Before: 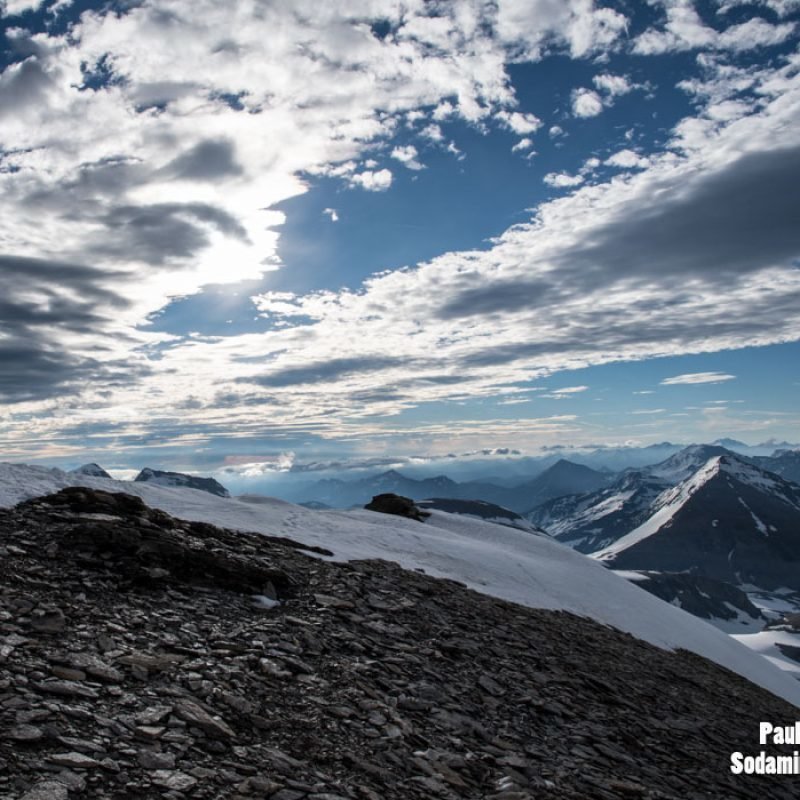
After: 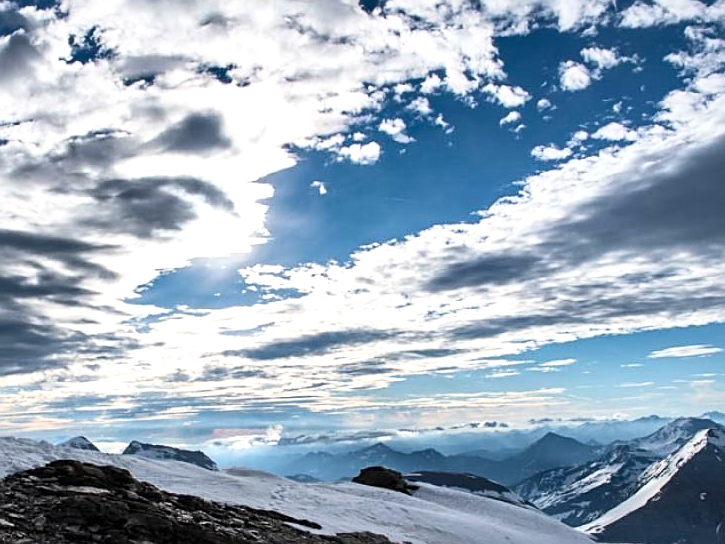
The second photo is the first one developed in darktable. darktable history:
contrast brightness saturation: contrast 0.204, brightness 0.159, saturation 0.224
local contrast: mode bilateral grid, contrast 20, coarseness 49, detail 138%, midtone range 0.2
sharpen: on, module defaults
shadows and highlights: low approximation 0.01, soften with gaussian
exposure: black level correction 0, exposure 0.198 EV, compensate highlight preservation false
crop: left 1.61%, top 3.408%, right 7.689%, bottom 28.469%
